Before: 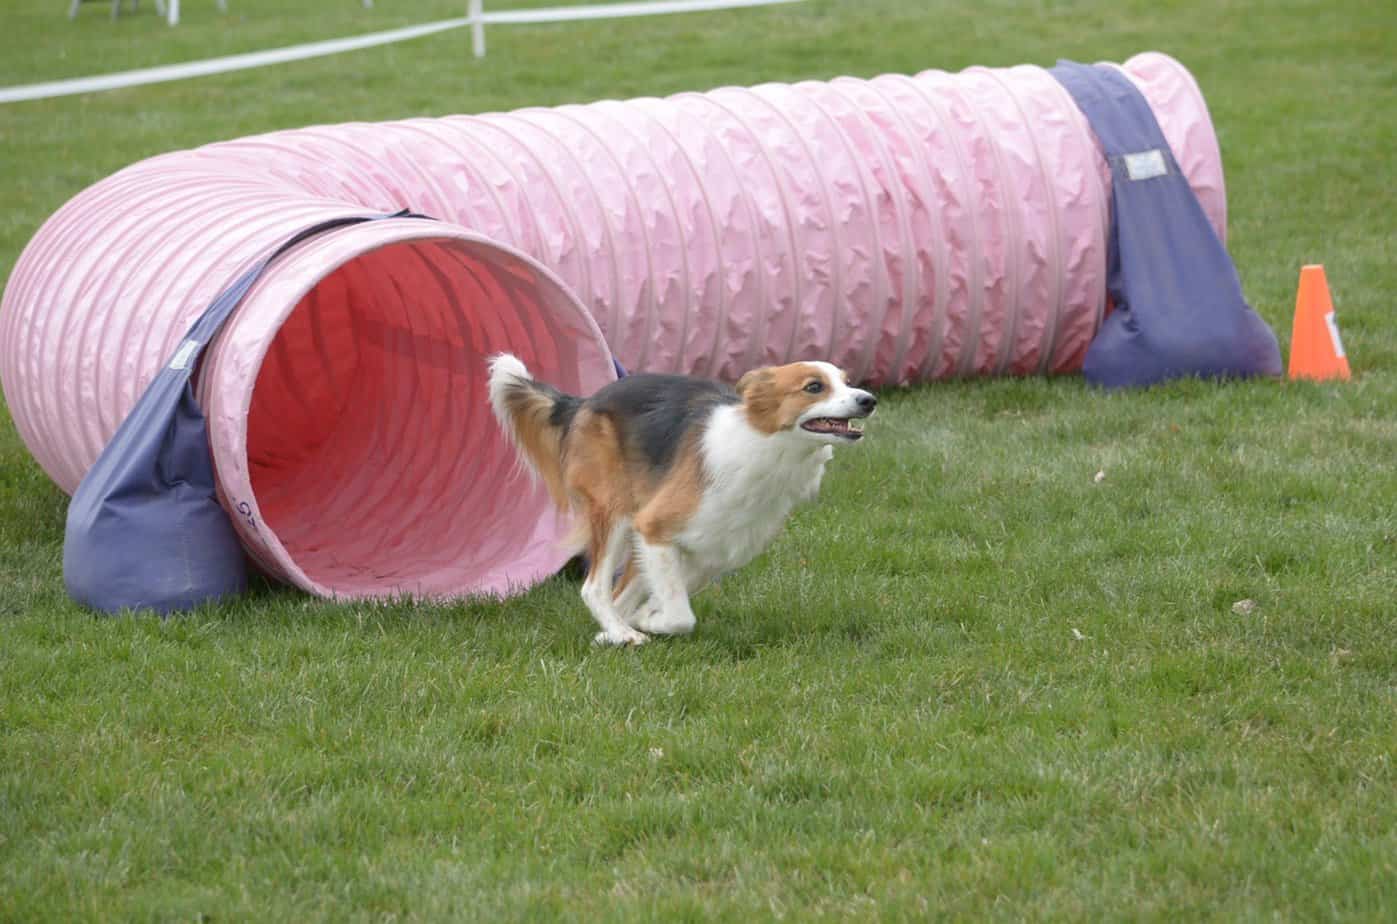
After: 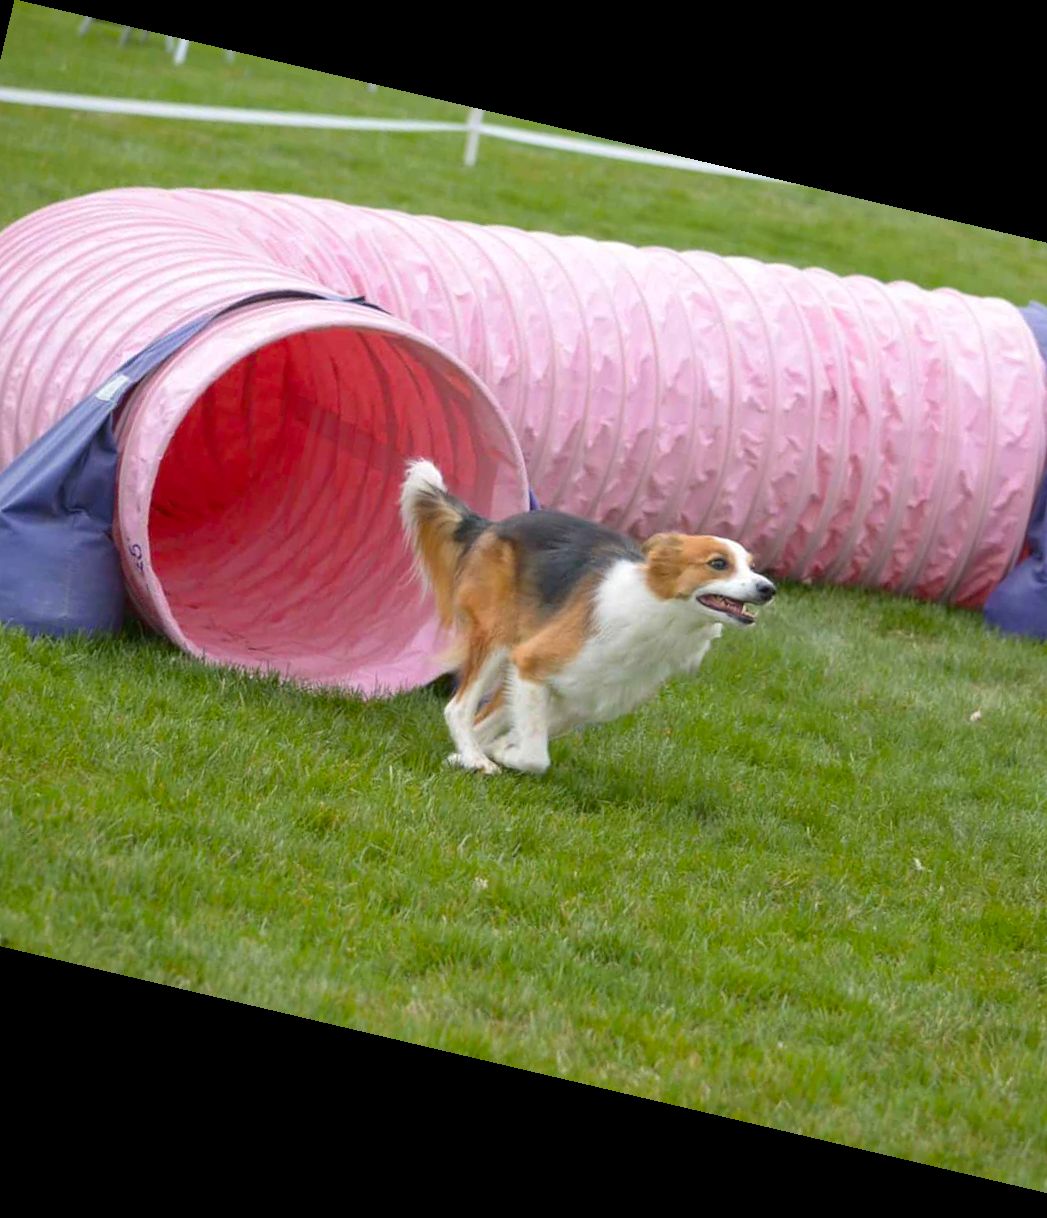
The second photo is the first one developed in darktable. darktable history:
color balance rgb: perceptual saturation grading › global saturation 25%, global vibrance 20%
rotate and perspective: rotation 13.27°, automatic cropping off
crop and rotate: left 12.648%, right 20.685%
